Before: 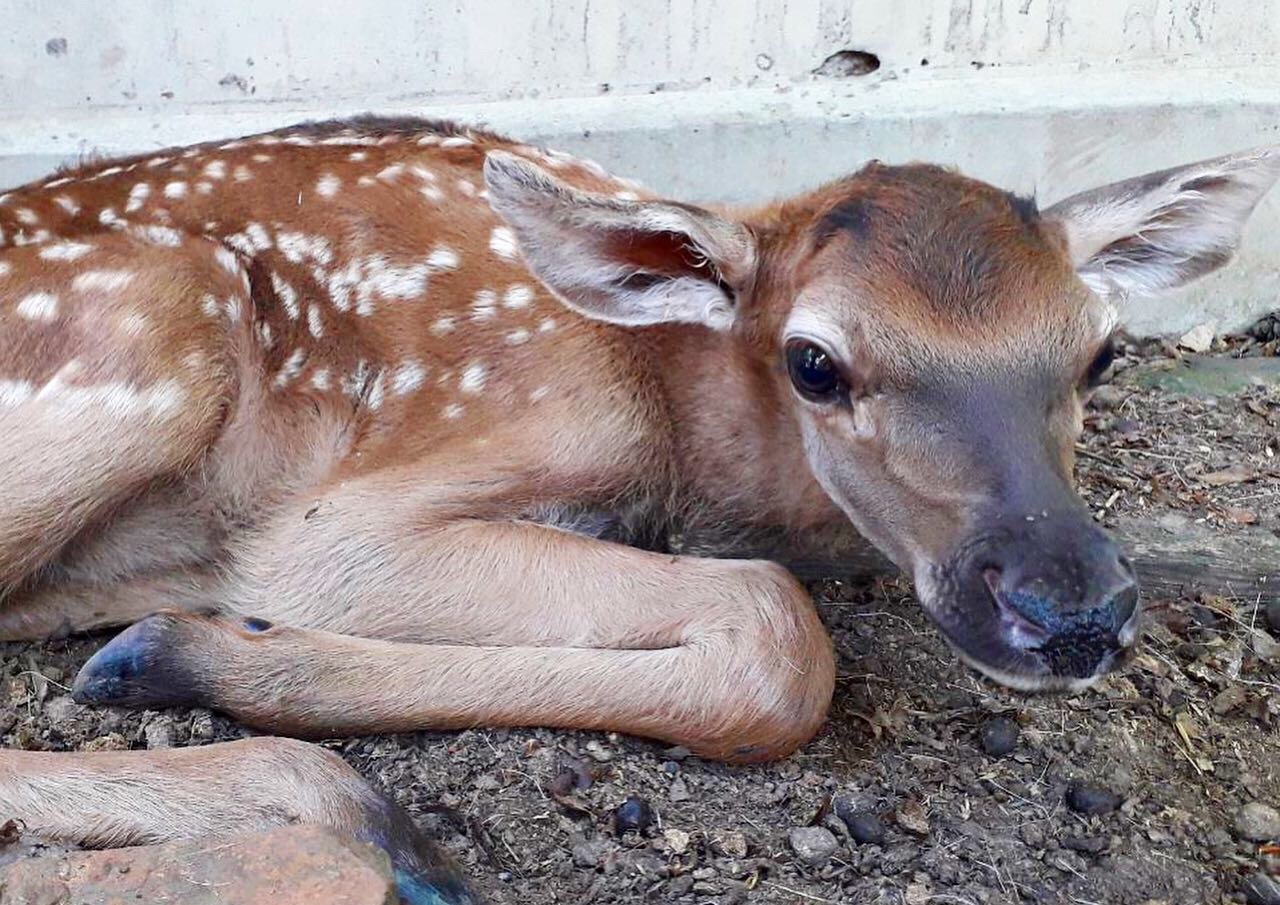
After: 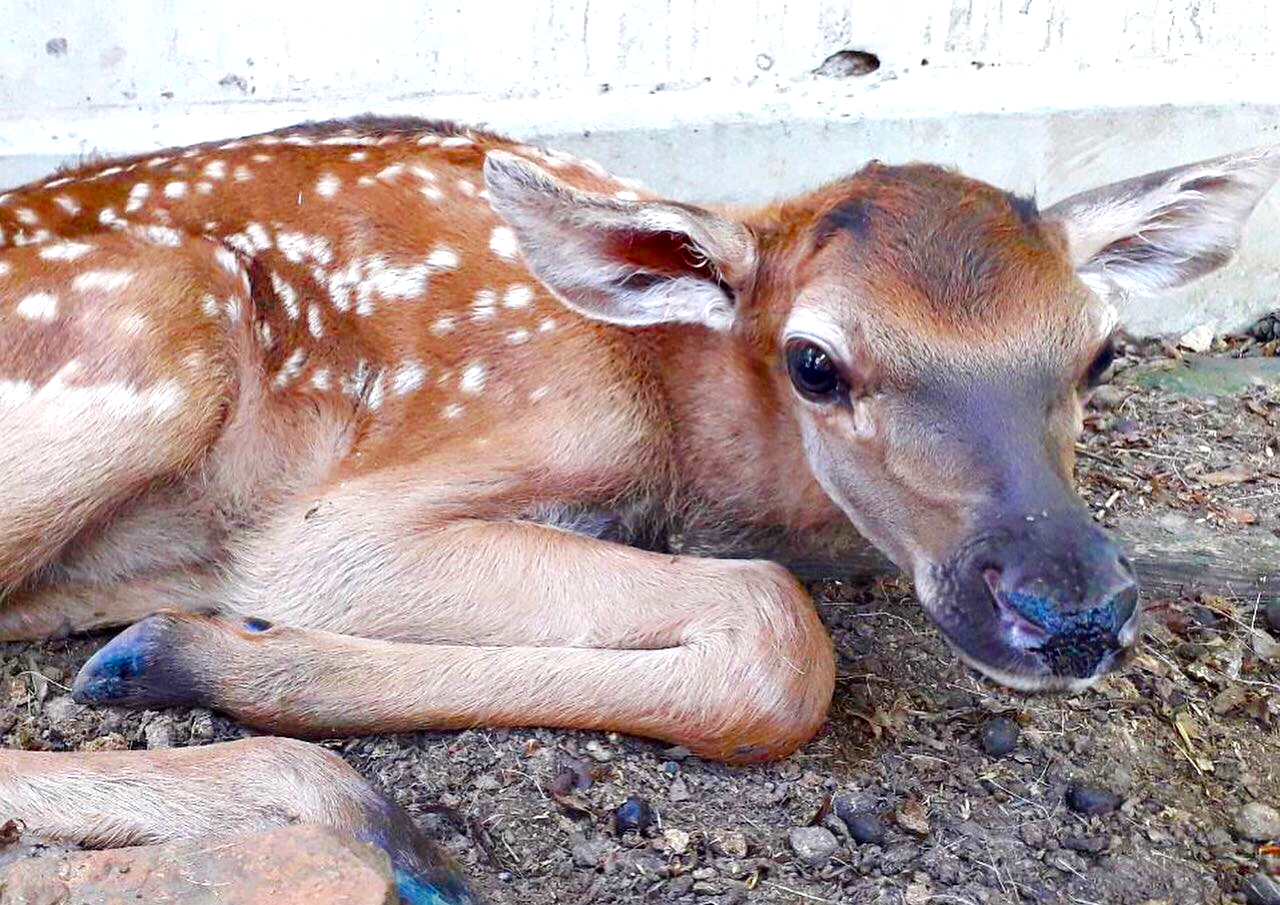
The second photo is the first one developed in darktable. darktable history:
color balance rgb: perceptual saturation grading › global saturation 20%, perceptual saturation grading › highlights -25.597%, perceptual saturation grading › shadows 49.985%, perceptual brilliance grading › global brilliance 9.51%, perceptual brilliance grading › shadows 15.495%
